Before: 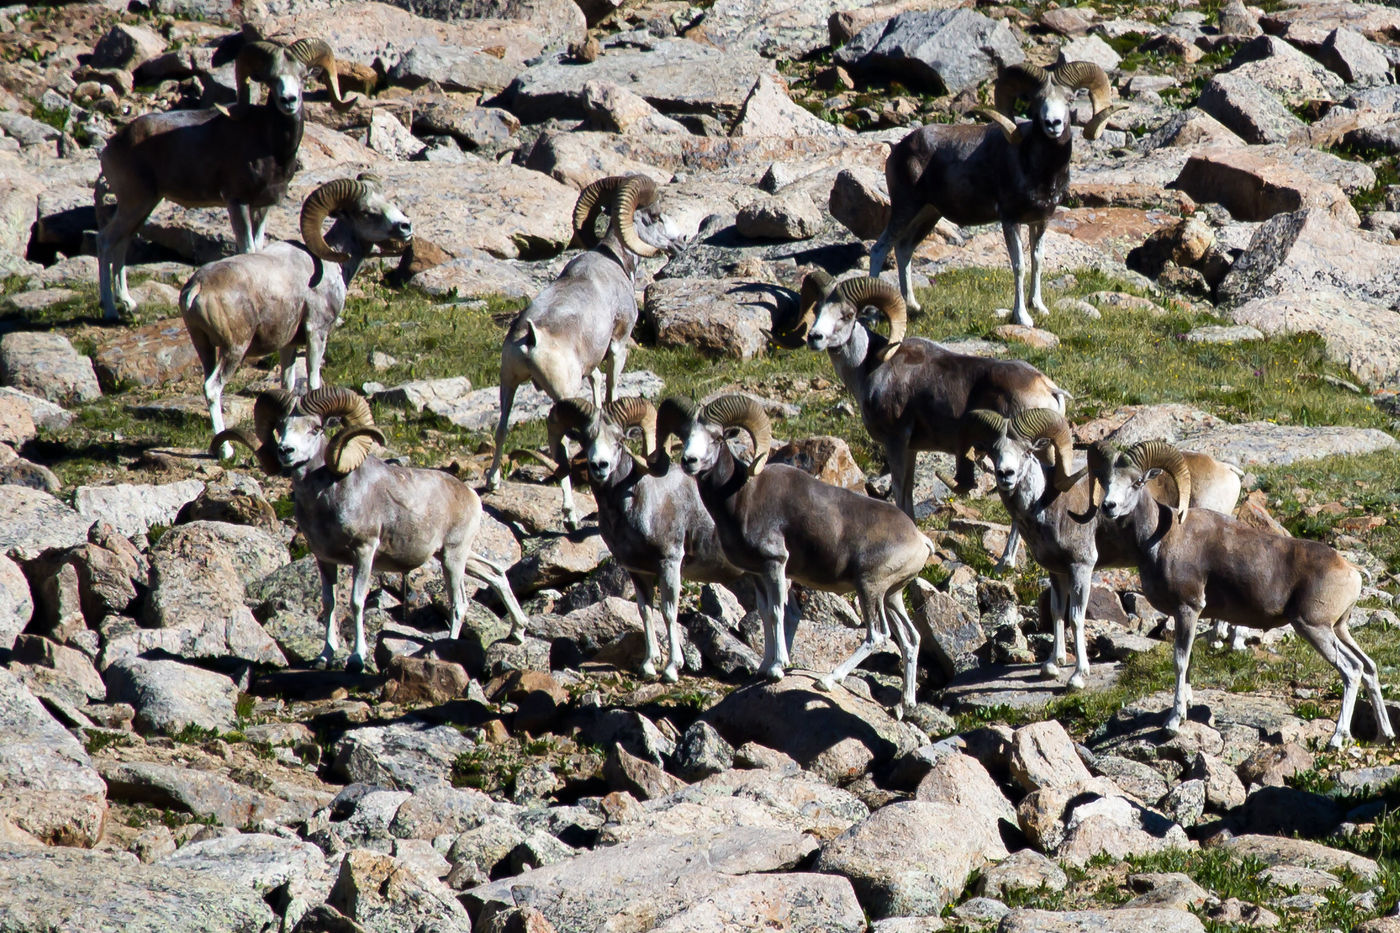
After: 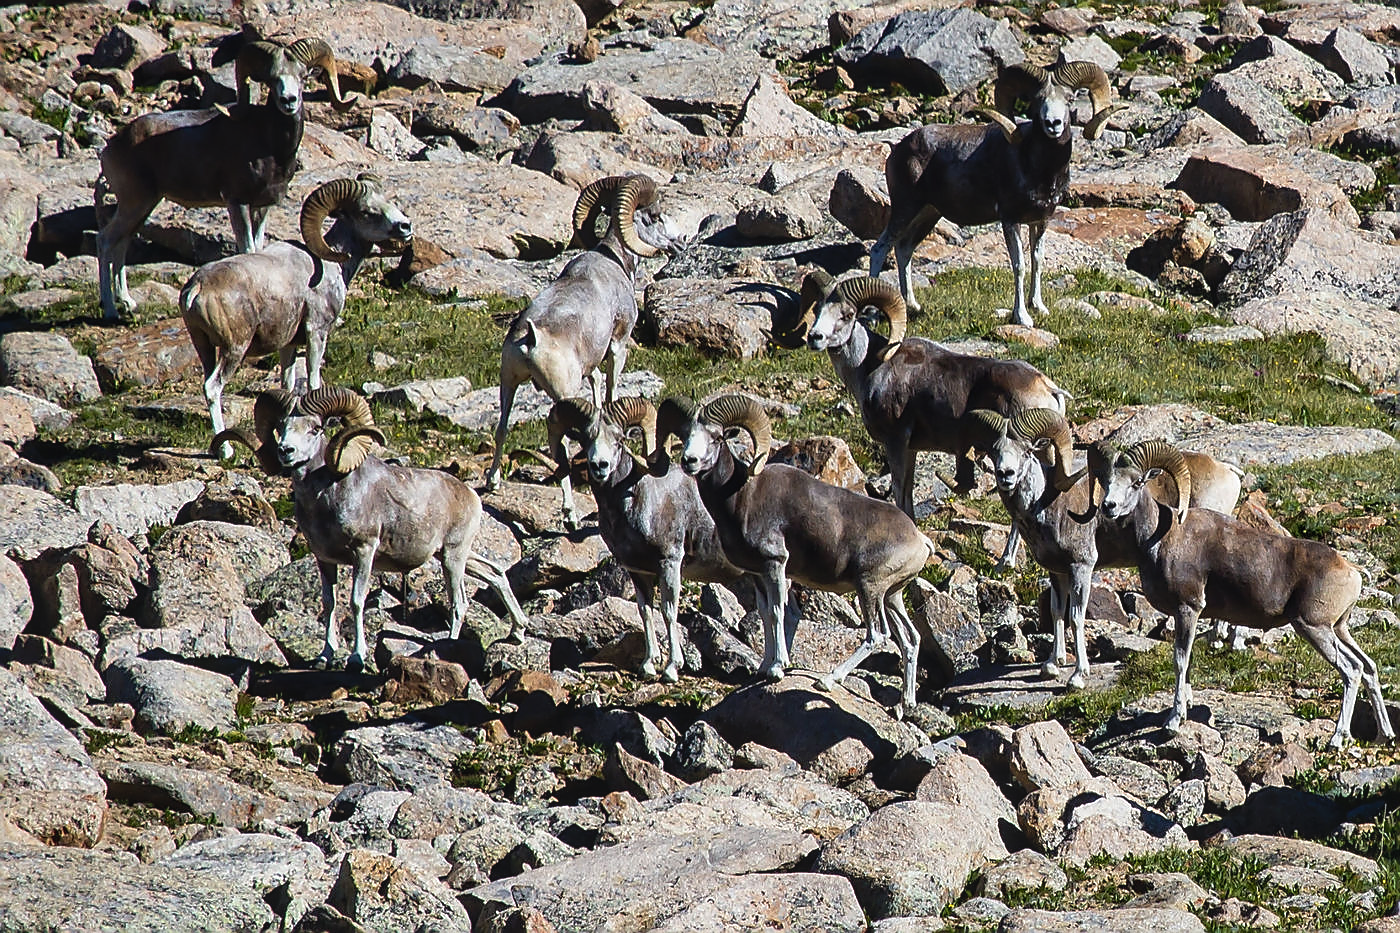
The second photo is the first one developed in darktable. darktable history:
sharpen: radius 1.421, amount 1.247, threshold 0.763
base curve: curves: ch0 [(0, 0) (0.303, 0.277) (1, 1)], preserve colors none
shadows and highlights: soften with gaussian
local contrast: detail 109%
